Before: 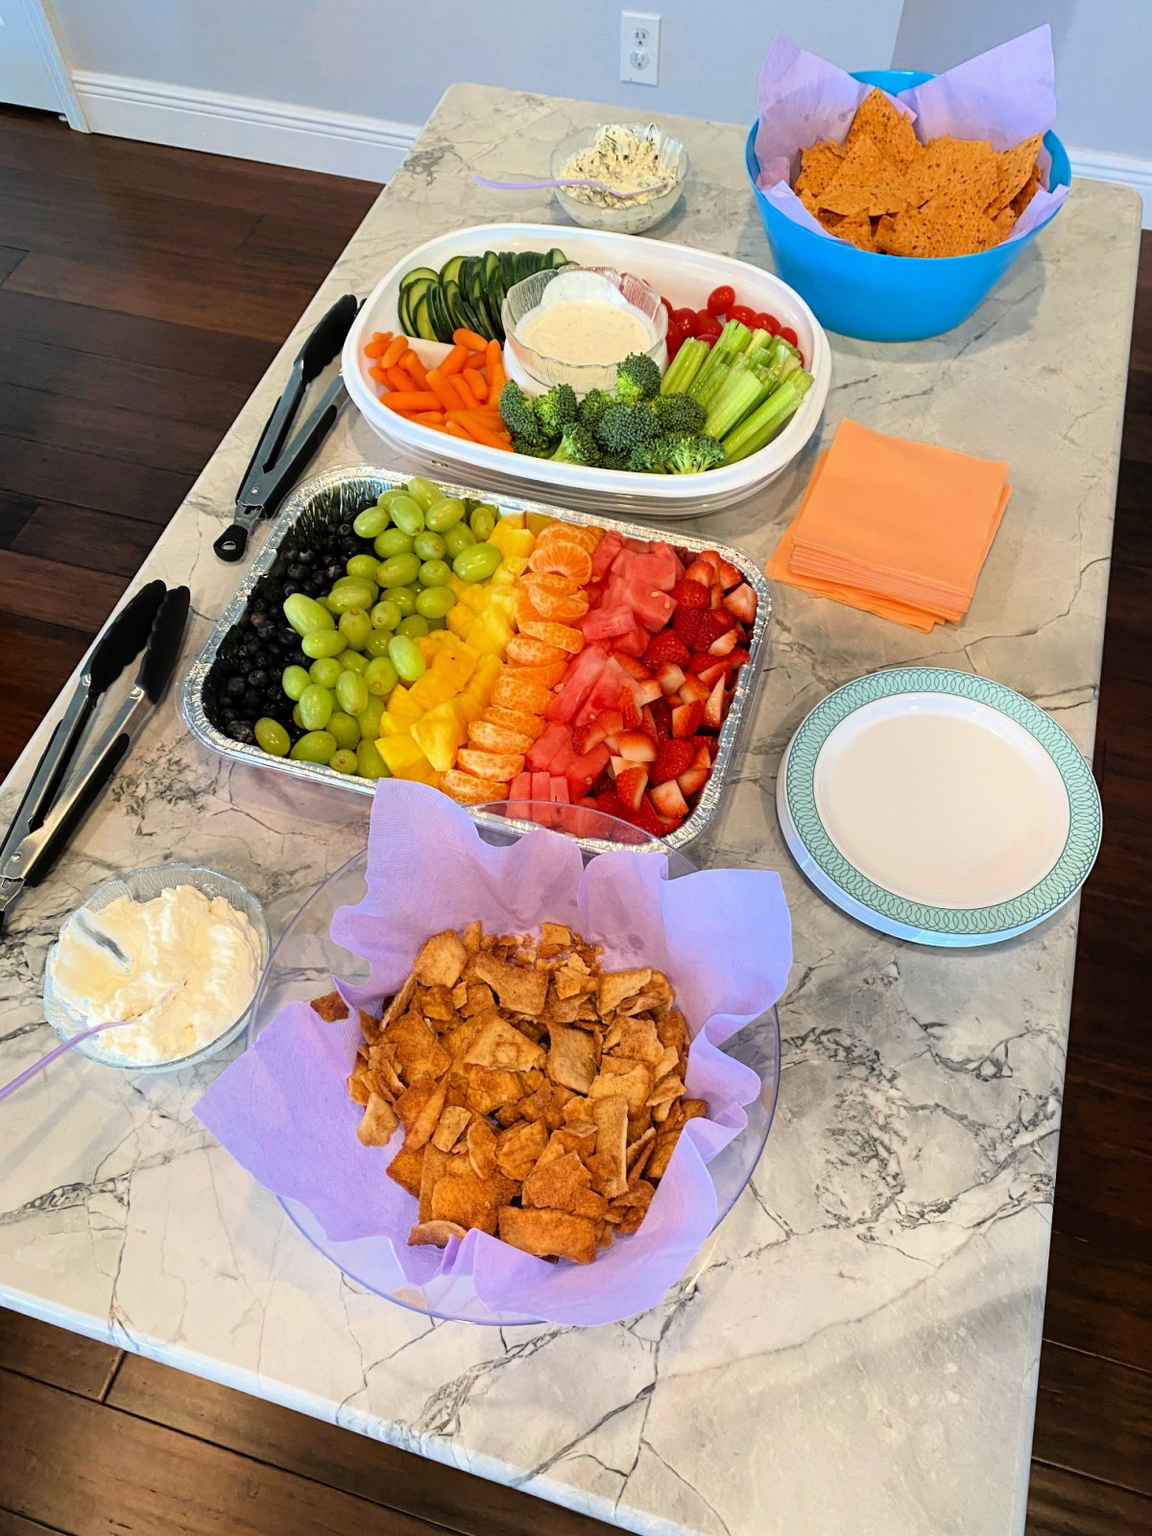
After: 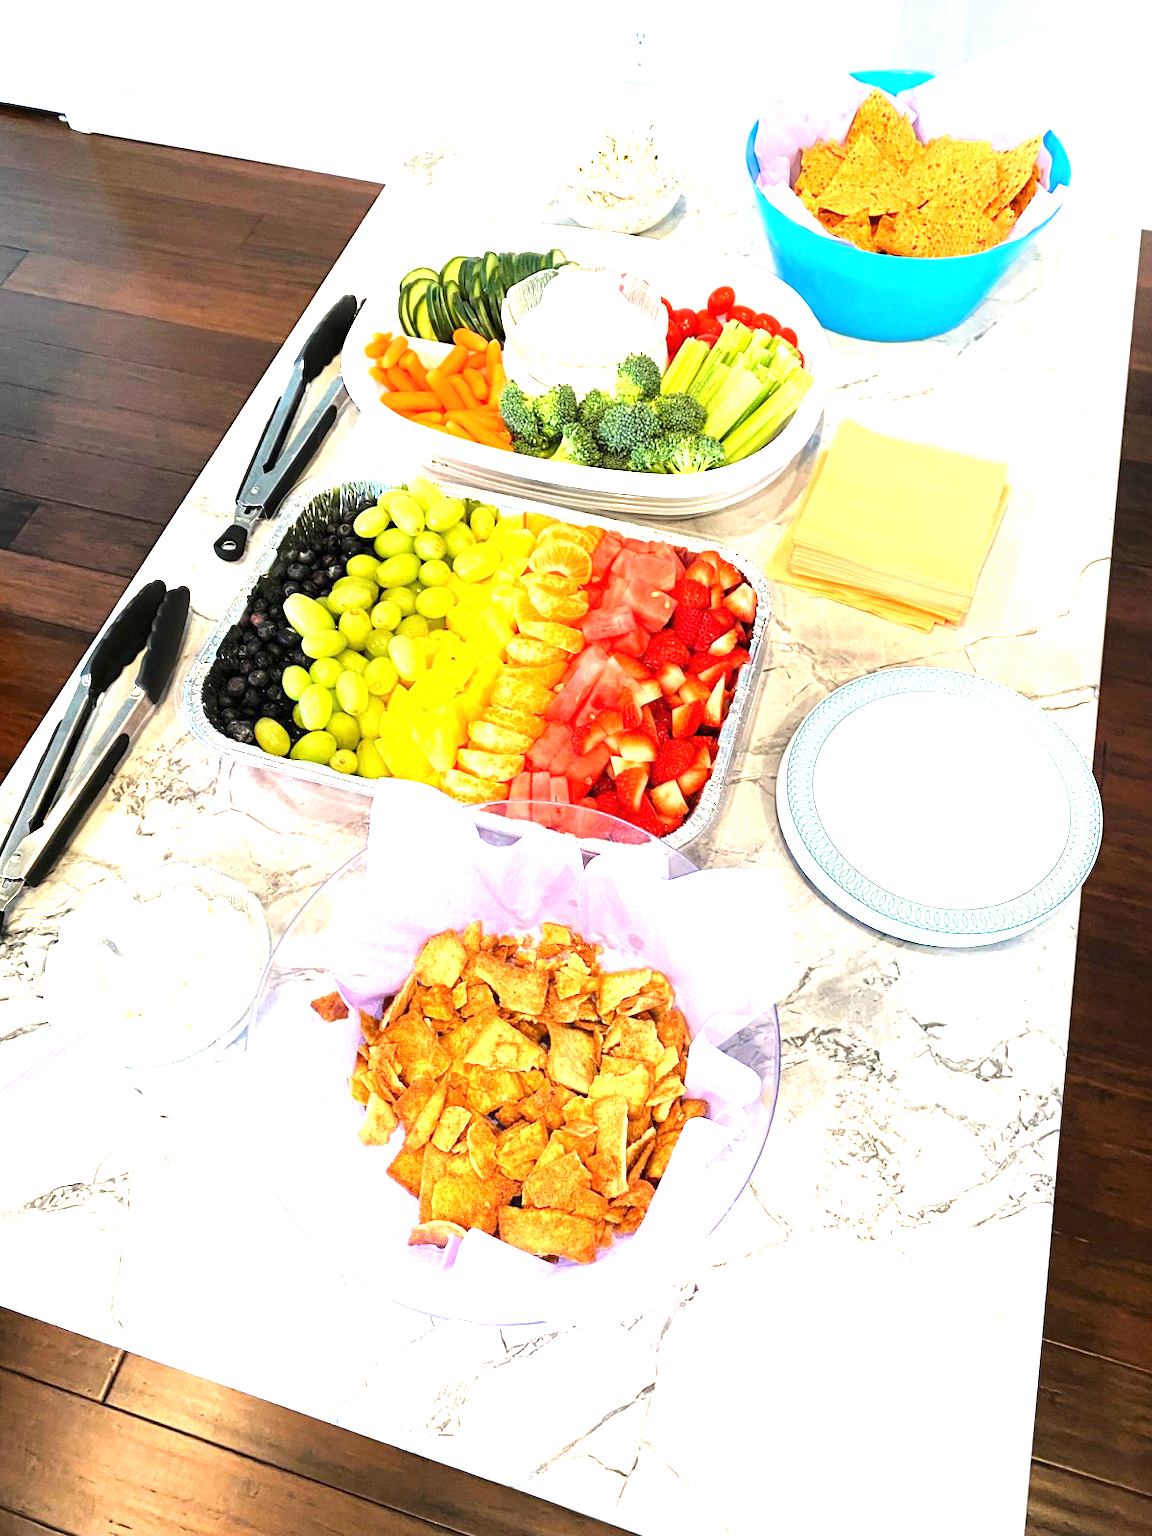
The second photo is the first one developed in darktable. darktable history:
exposure: black level correction 0, exposure 1.752 EV, compensate highlight preservation false
